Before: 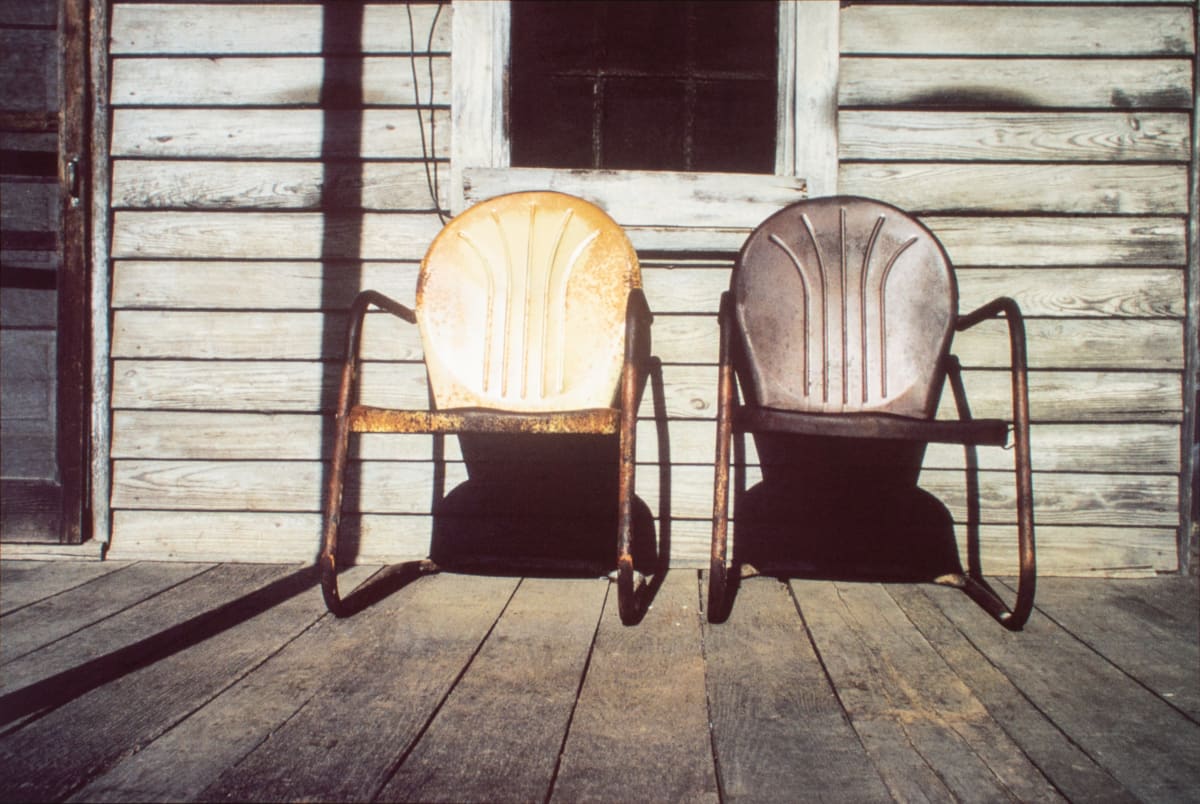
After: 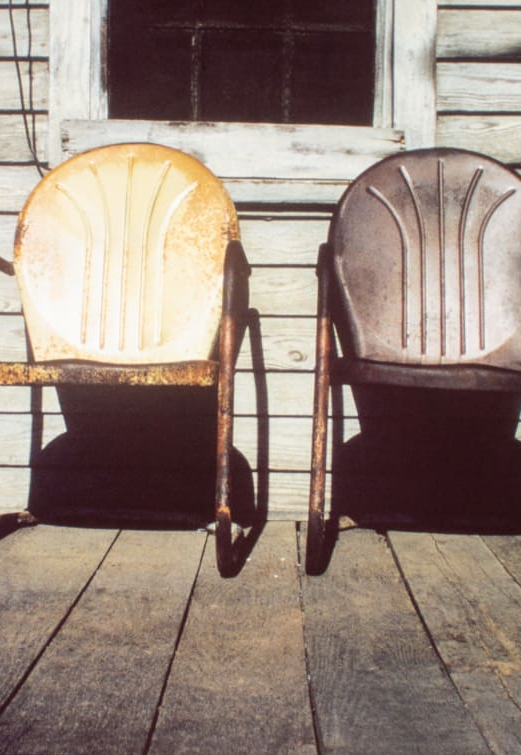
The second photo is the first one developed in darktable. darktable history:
crop: left 33.515%, top 6.071%, right 23.012%
